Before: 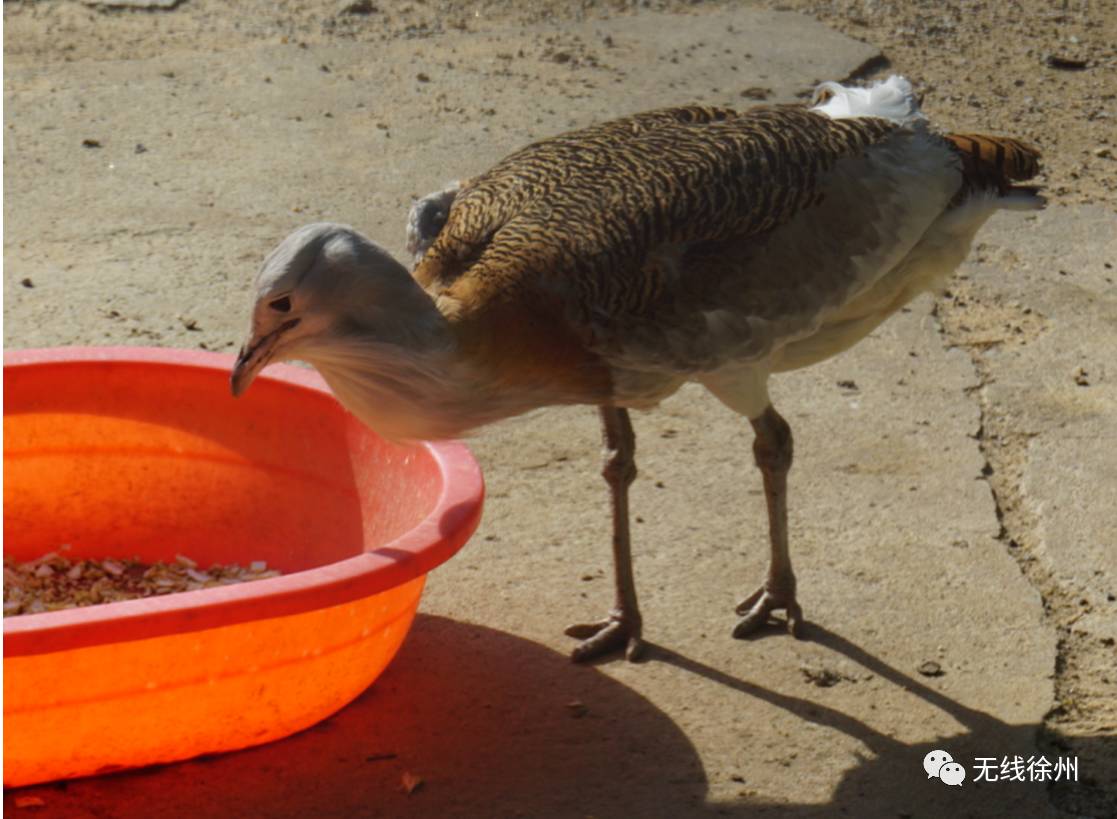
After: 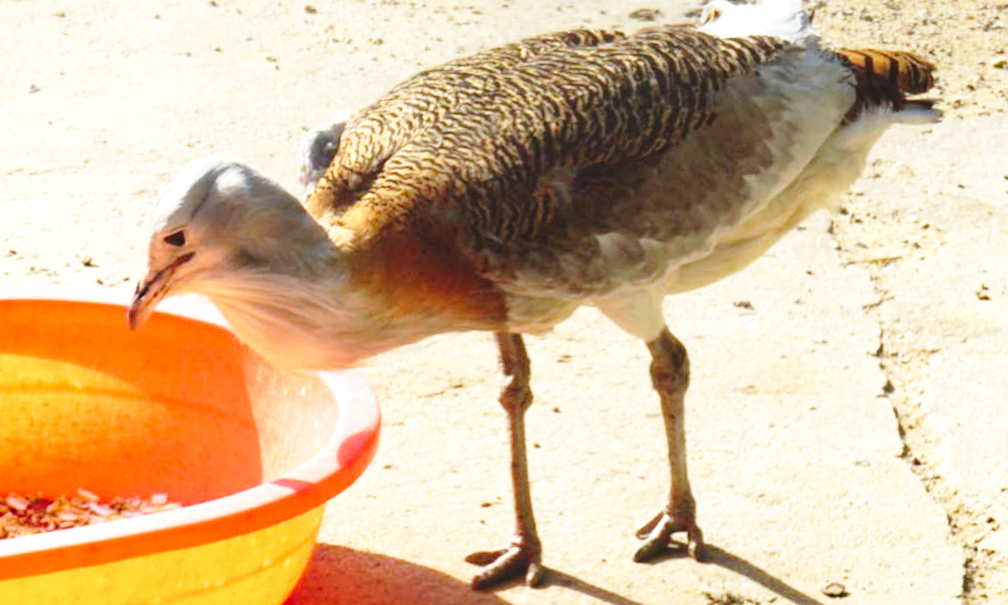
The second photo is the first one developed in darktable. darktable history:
exposure: black level correction 0, exposure 1.198 EV, compensate exposure bias true, compensate highlight preservation false
crop: left 8.155%, top 6.611%, bottom 15.385%
base curve: curves: ch0 [(0, 0) (0.032, 0.037) (0.105, 0.228) (0.435, 0.76) (0.856, 0.983) (1, 1)], preserve colors none
rotate and perspective: rotation -1.32°, lens shift (horizontal) -0.031, crop left 0.015, crop right 0.985, crop top 0.047, crop bottom 0.982
